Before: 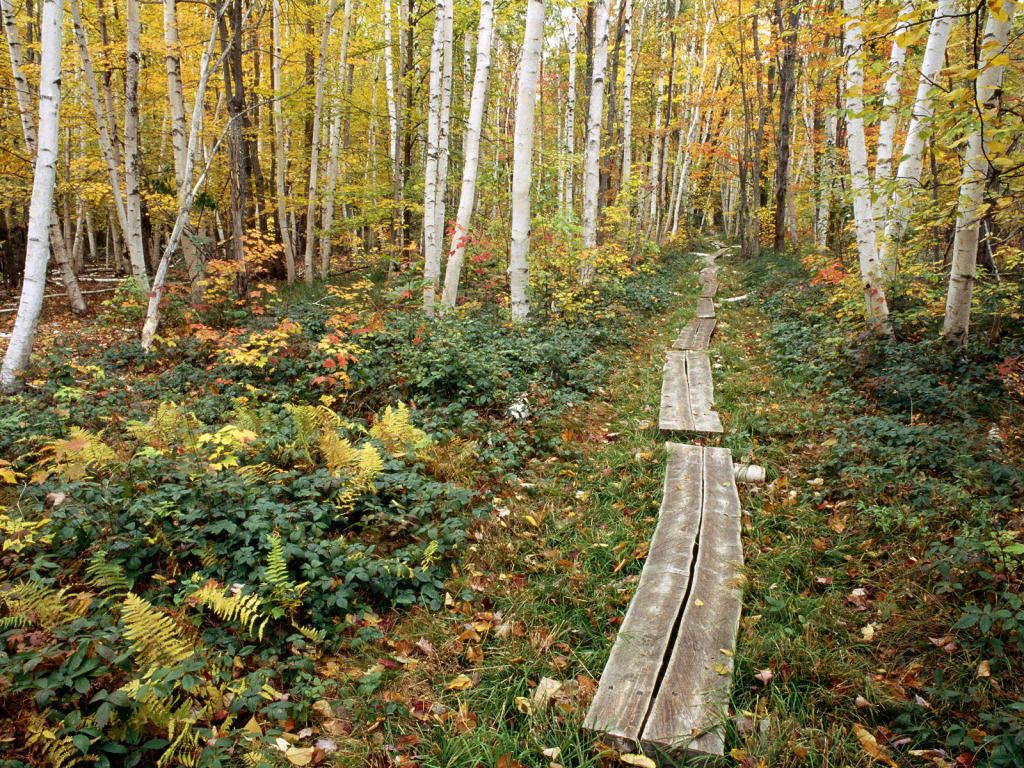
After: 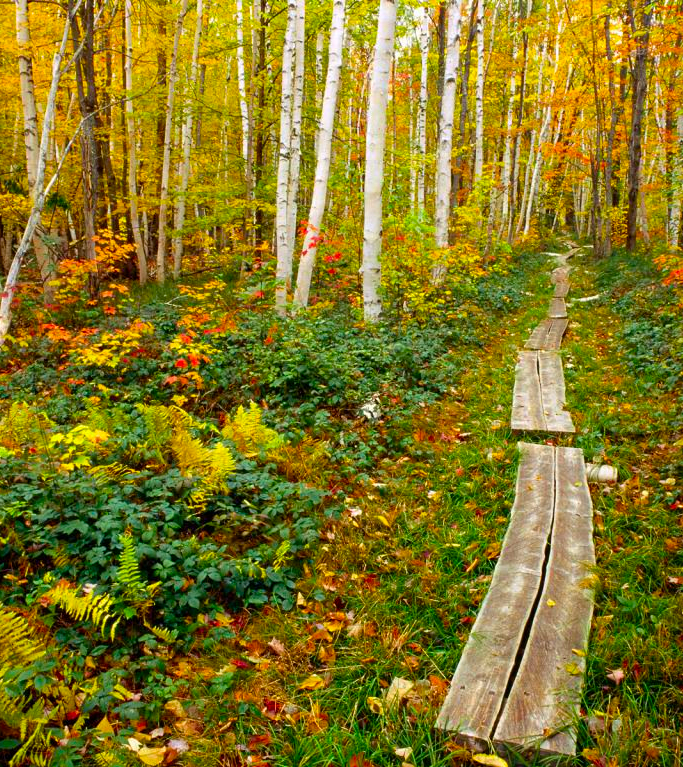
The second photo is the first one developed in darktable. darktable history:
contrast brightness saturation: saturation 0.496
crop and rotate: left 14.465%, right 18.769%
color balance rgb: perceptual saturation grading › global saturation 31.011%
